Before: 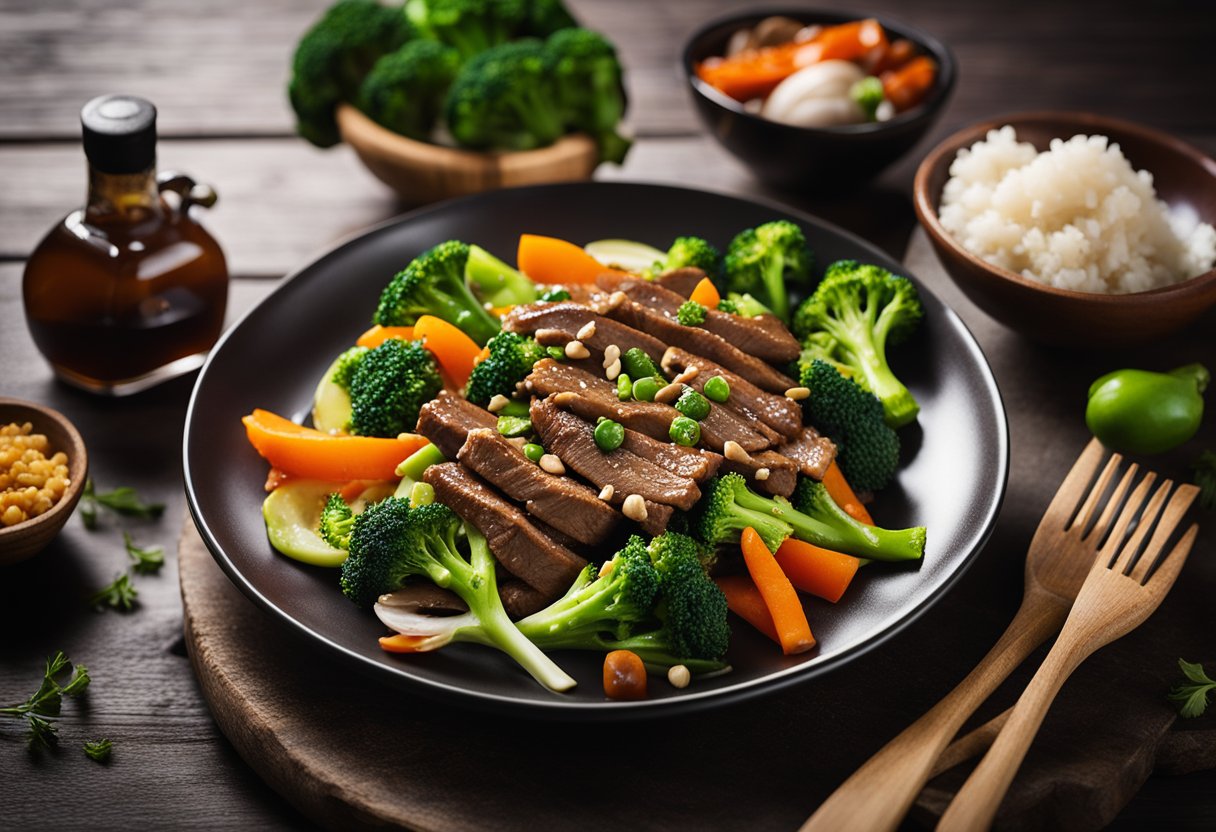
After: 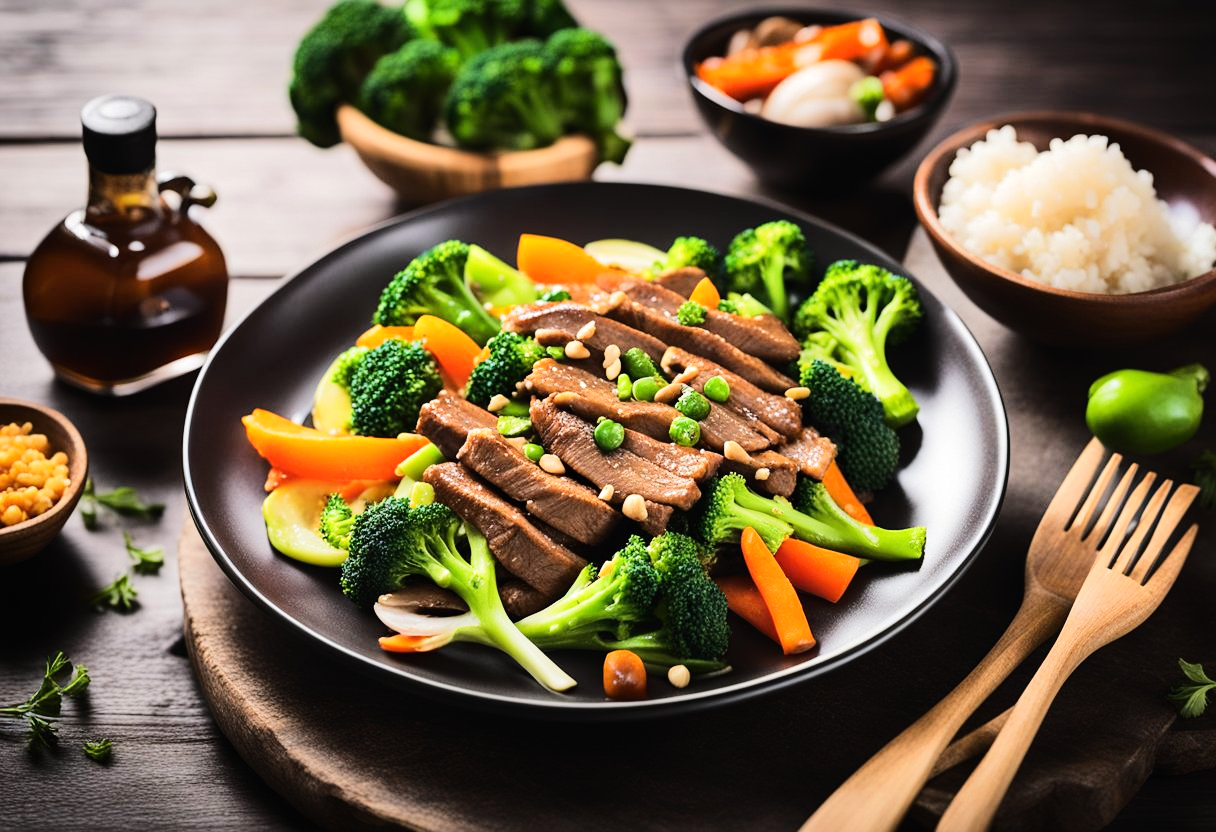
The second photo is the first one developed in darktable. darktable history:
tone equalizer: -7 EV 0.155 EV, -6 EV 0.568 EV, -5 EV 1.14 EV, -4 EV 1.31 EV, -3 EV 1.15 EV, -2 EV 0.6 EV, -1 EV 0.149 EV, edges refinement/feathering 500, mask exposure compensation -1.57 EV, preserve details no
